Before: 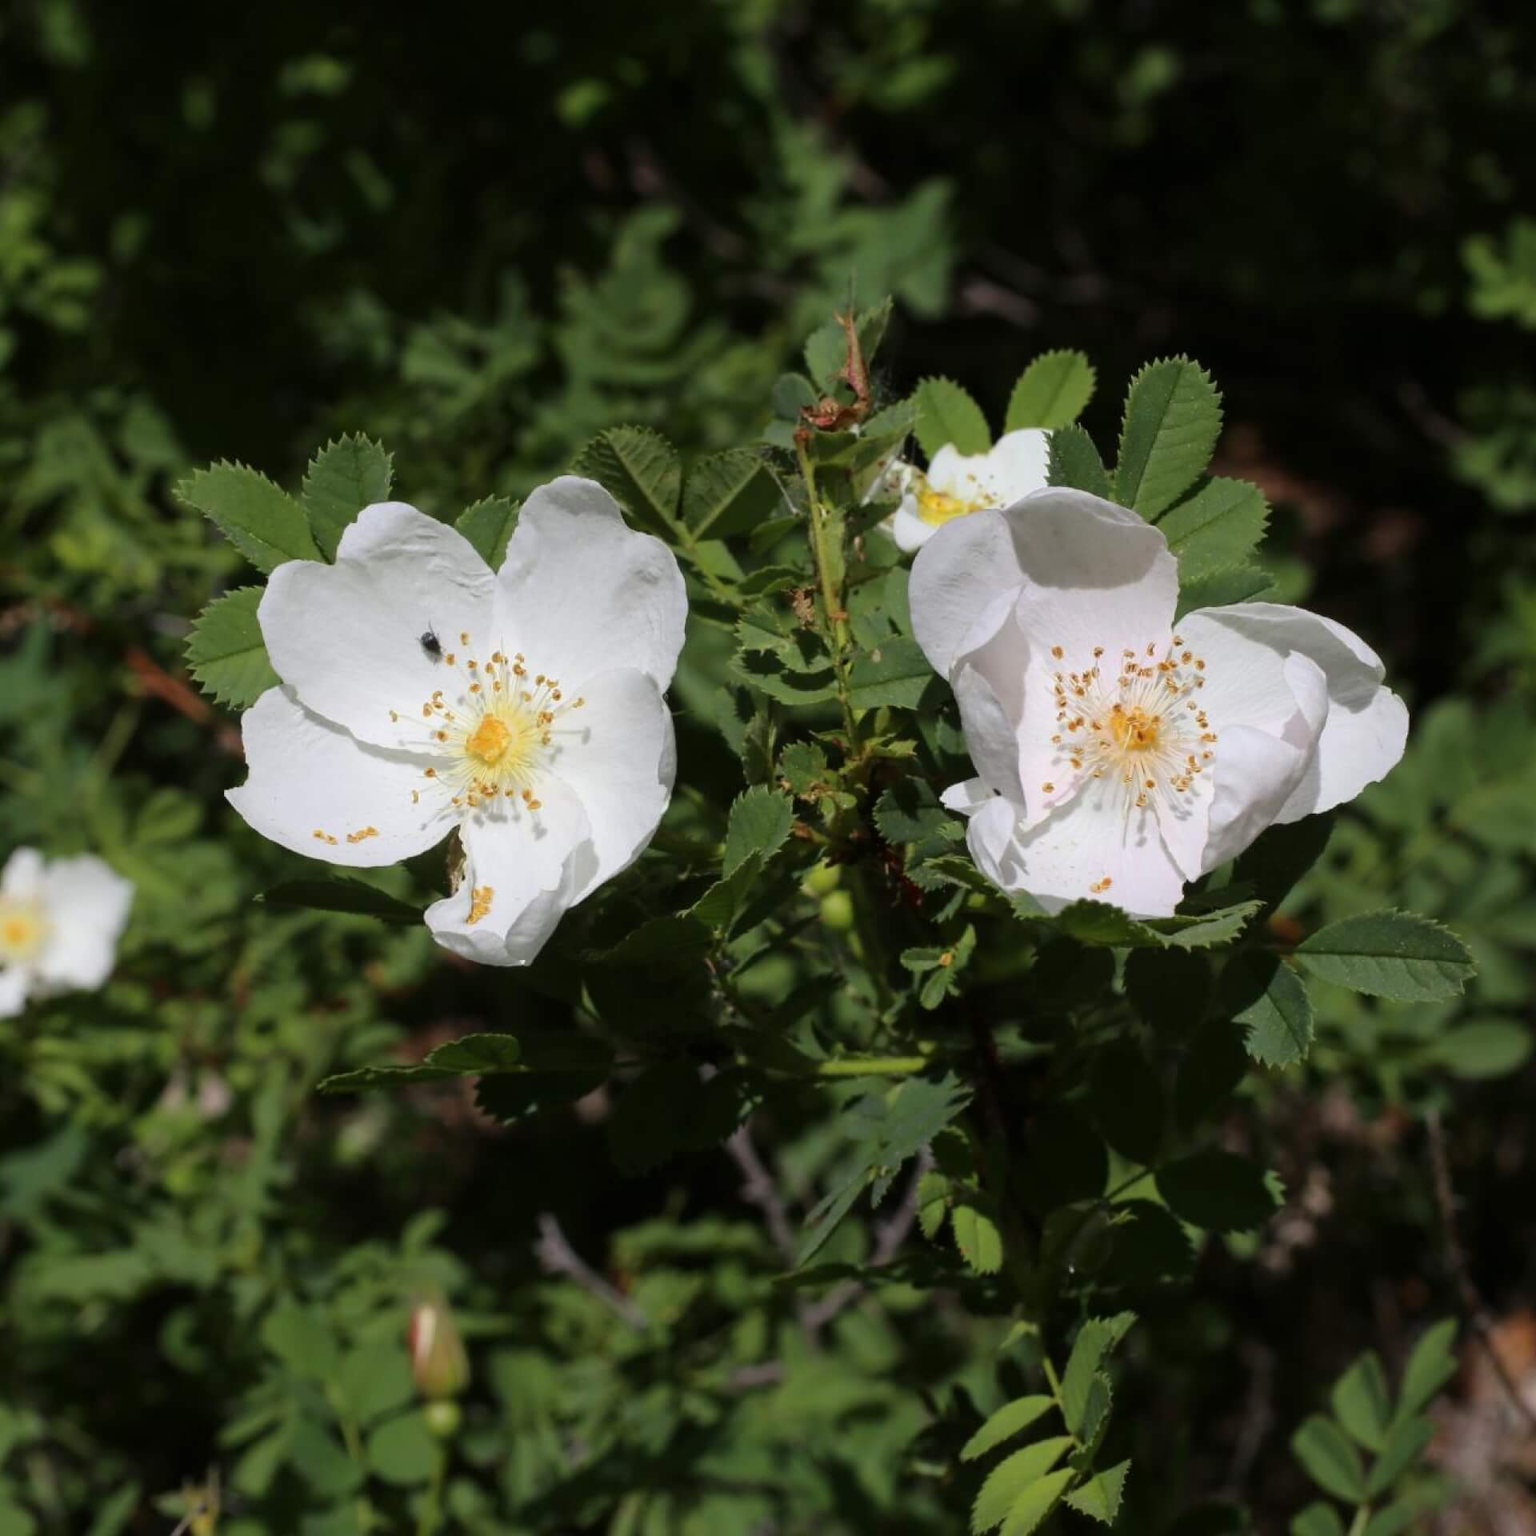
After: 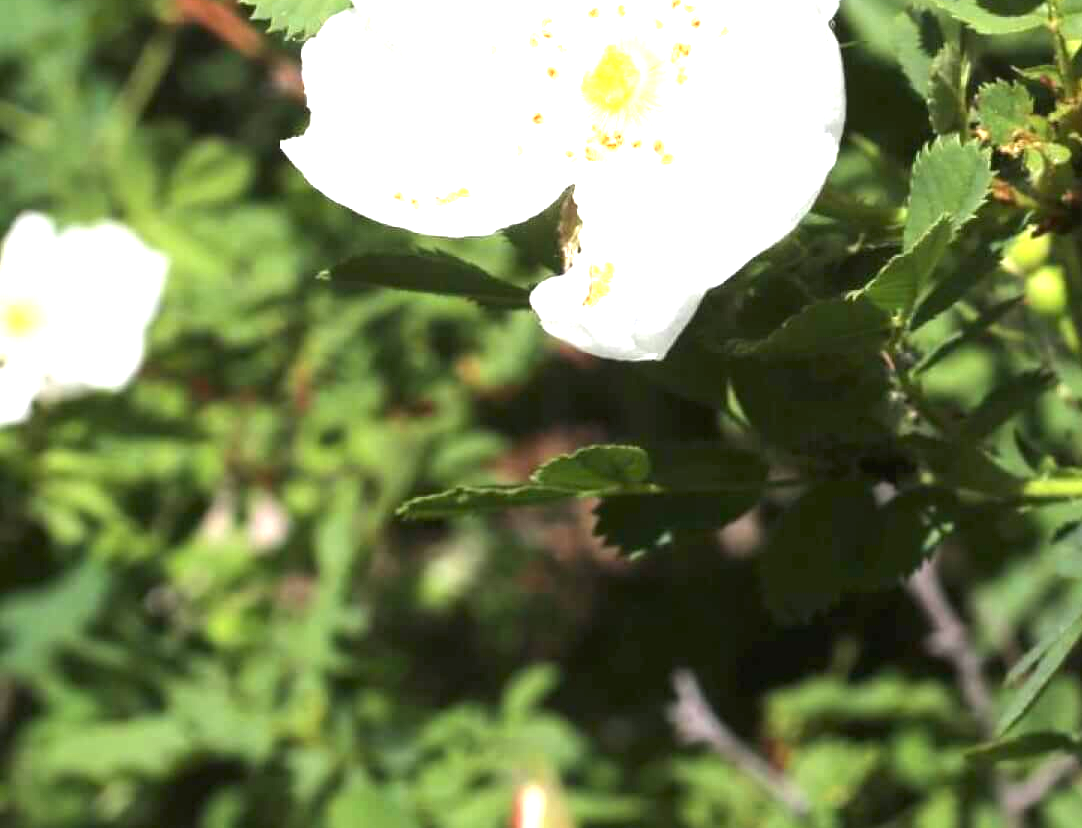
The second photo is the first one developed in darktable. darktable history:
crop: top 44.149%, right 43.604%, bottom 12.708%
exposure: black level correction 0, exposure 1.929 EV, compensate highlight preservation false
